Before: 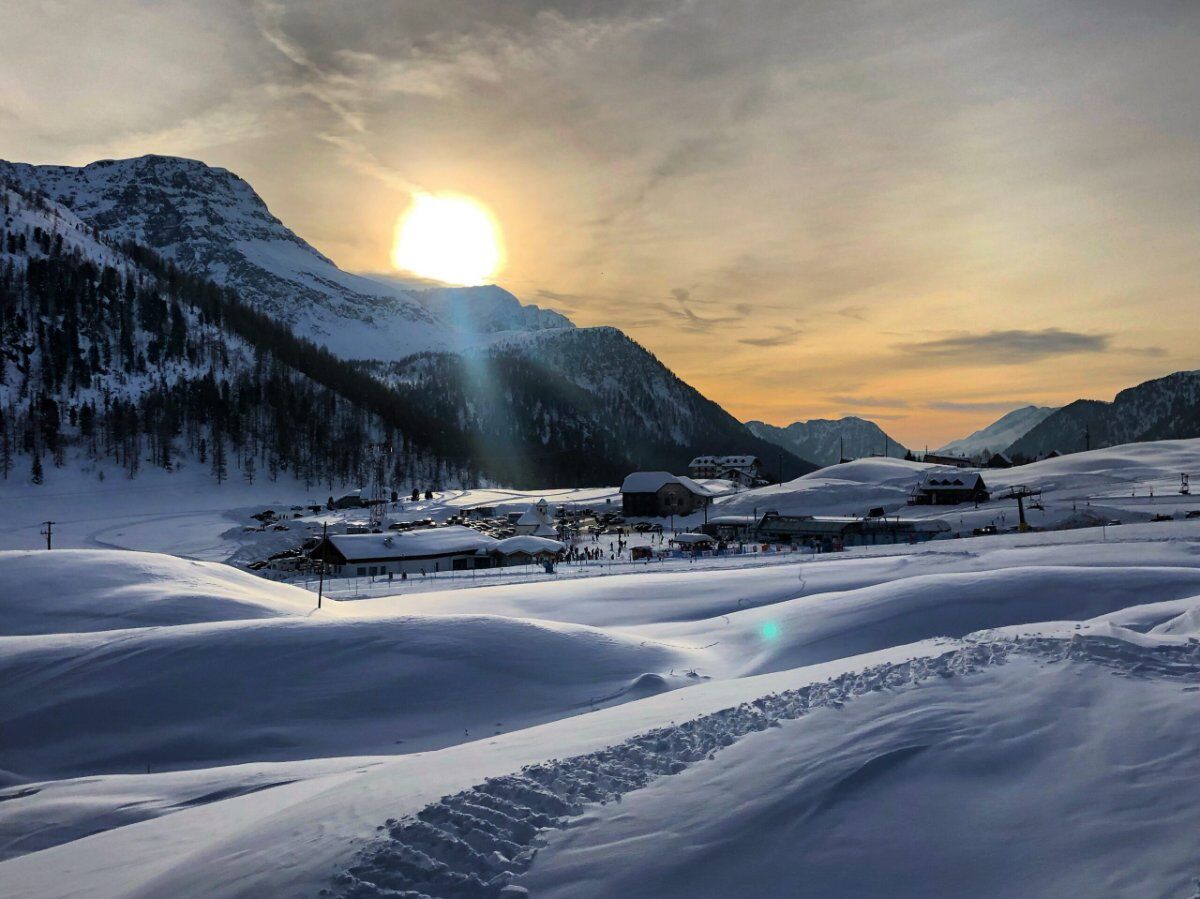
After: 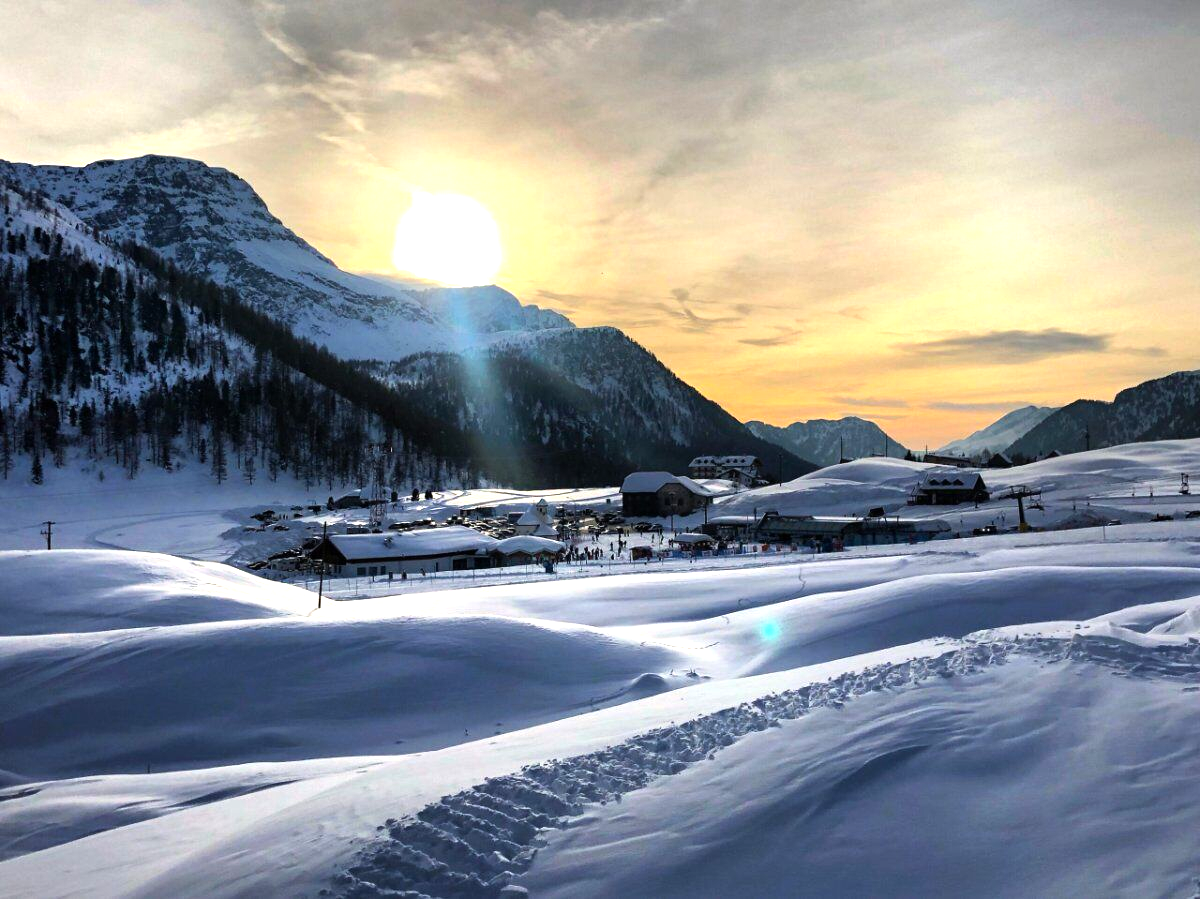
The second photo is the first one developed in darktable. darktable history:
exposure: exposure 0.6 EV, compensate highlight preservation false
color balance: contrast 10%
